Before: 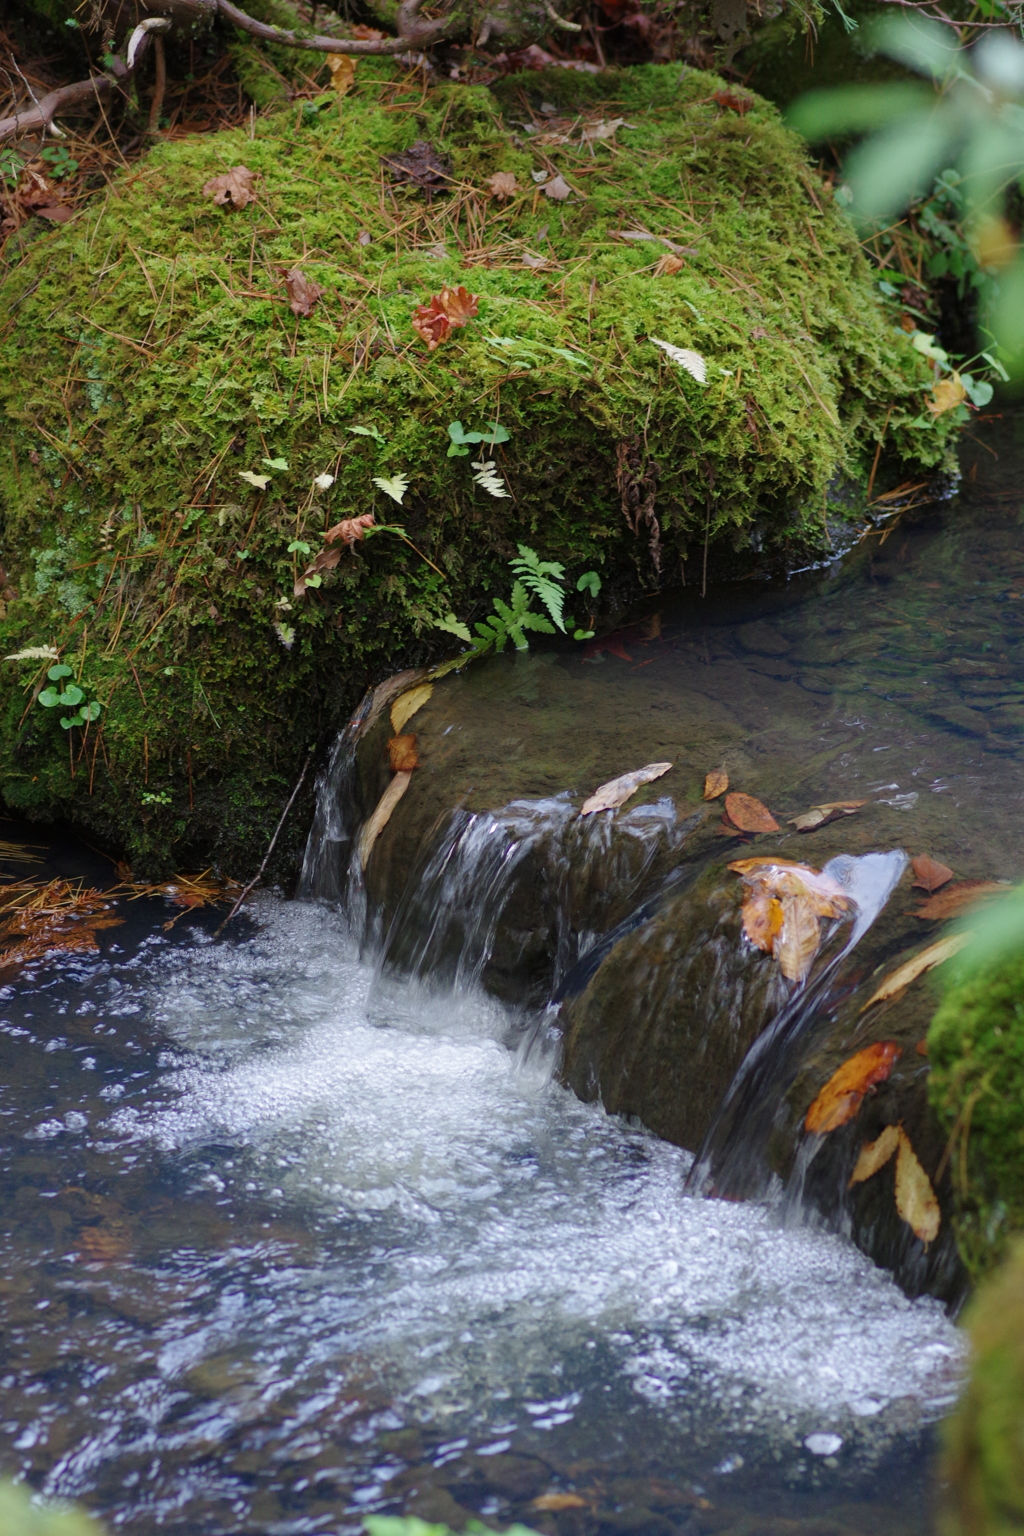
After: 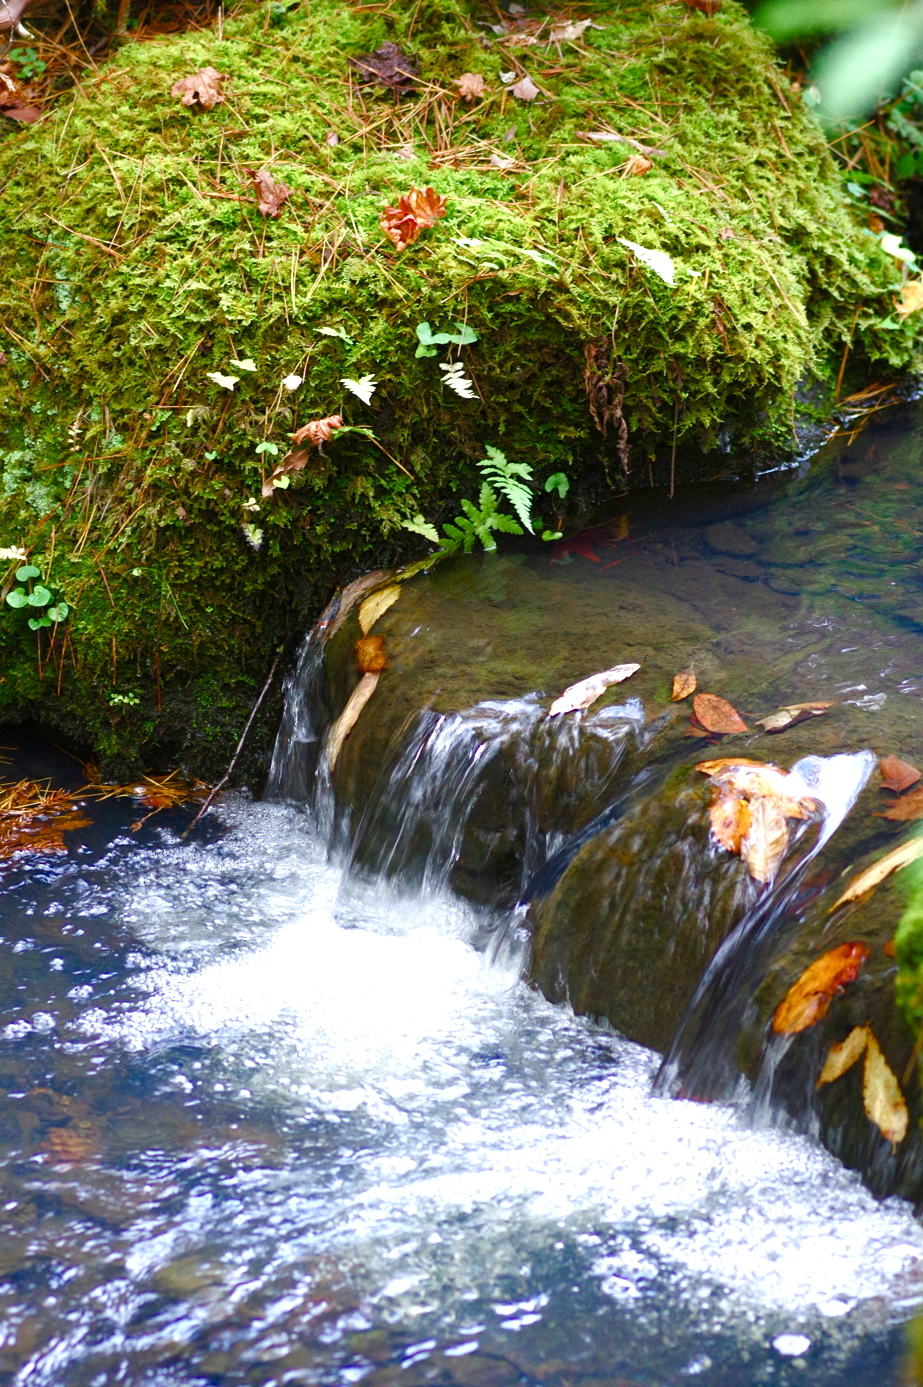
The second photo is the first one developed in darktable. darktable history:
crop: left 3.202%, top 6.474%, right 6.637%, bottom 3.2%
color balance rgb: shadows lift › chroma 0.915%, shadows lift › hue 113.65°, perceptual saturation grading › global saturation 24.833%, perceptual saturation grading › highlights -50.694%, perceptual saturation grading › mid-tones 19.202%, perceptual saturation grading › shadows 60.794%, perceptual brilliance grading › highlights 10.863%, perceptual brilliance grading › shadows -10.492%, global vibrance 14.998%
exposure: exposure 0.78 EV, compensate highlight preservation false
